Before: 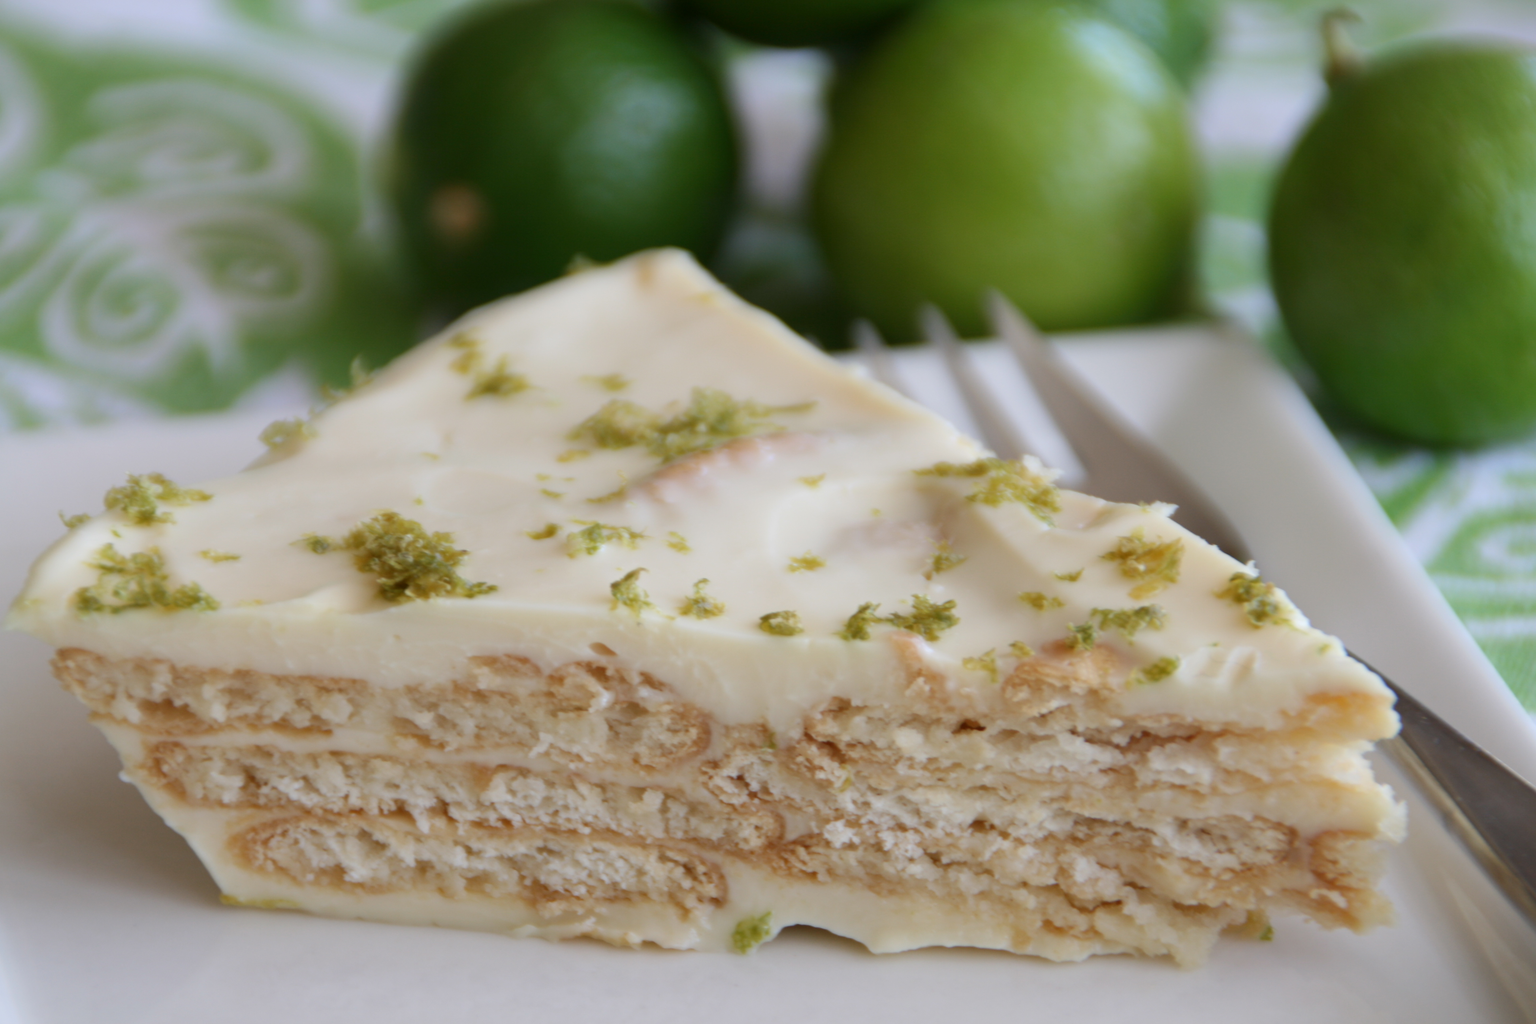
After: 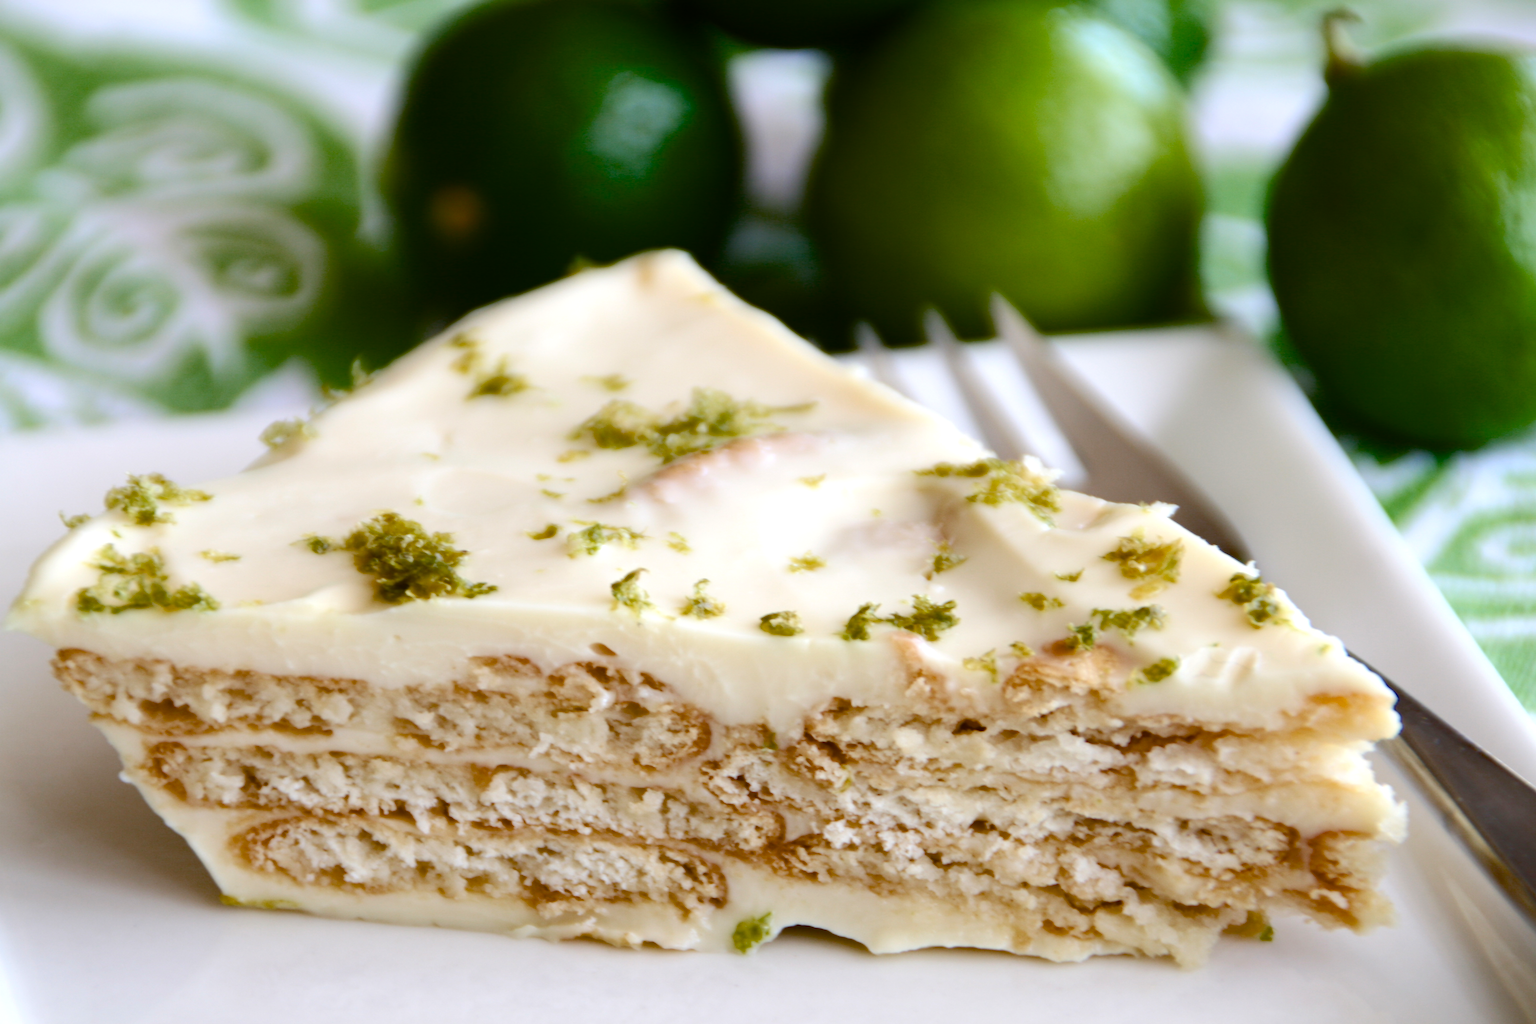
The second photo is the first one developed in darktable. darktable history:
color balance rgb: perceptual saturation grading › global saturation 20%, perceptual saturation grading › highlights -25.025%, perceptual saturation grading › shadows 50.041%, global vibrance 16.46%, saturation formula JzAzBz (2021)
tone equalizer: -8 EV -0.71 EV, -7 EV -0.7 EV, -6 EV -0.612 EV, -5 EV -0.383 EV, -3 EV 0.38 EV, -2 EV 0.6 EV, -1 EV 0.694 EV, +0 EV 0.736 EV, edges refinement/feathering 500, mask exposure compensation -1.57 EV, preserve details no
